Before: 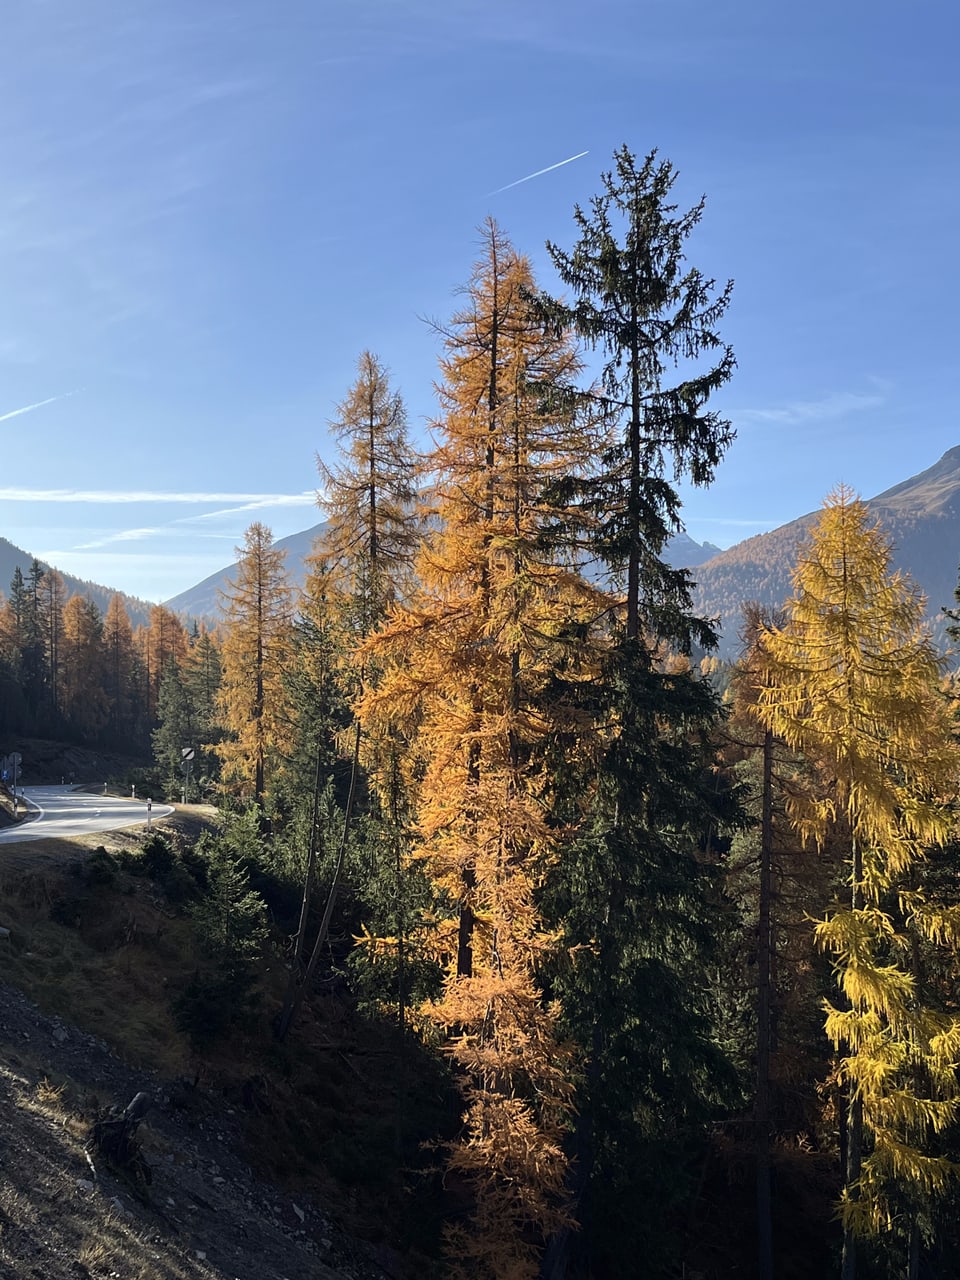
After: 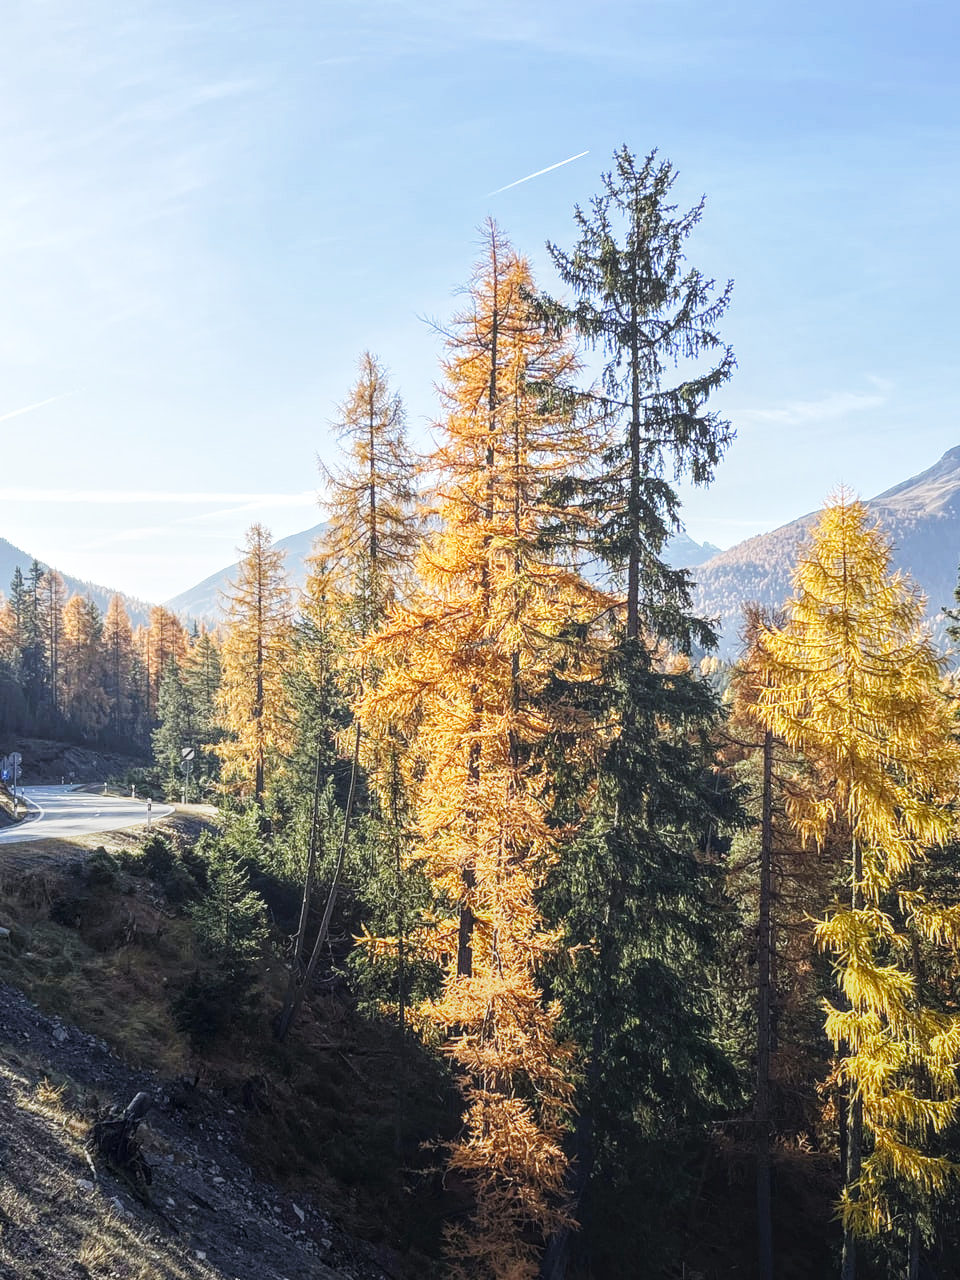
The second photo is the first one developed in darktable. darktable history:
base curve: curves: ch0 [(0, 0) (0.018, 0.026) (0.143, 0.37) (0.33, 0.731) (0.458, 0.853) (0.735, 0.965) (0.905, 0.986) (1, 1)], preserve colors none
local contrast: highlights 67%, shadows 32%, detail 167%, midtone range 0.2
